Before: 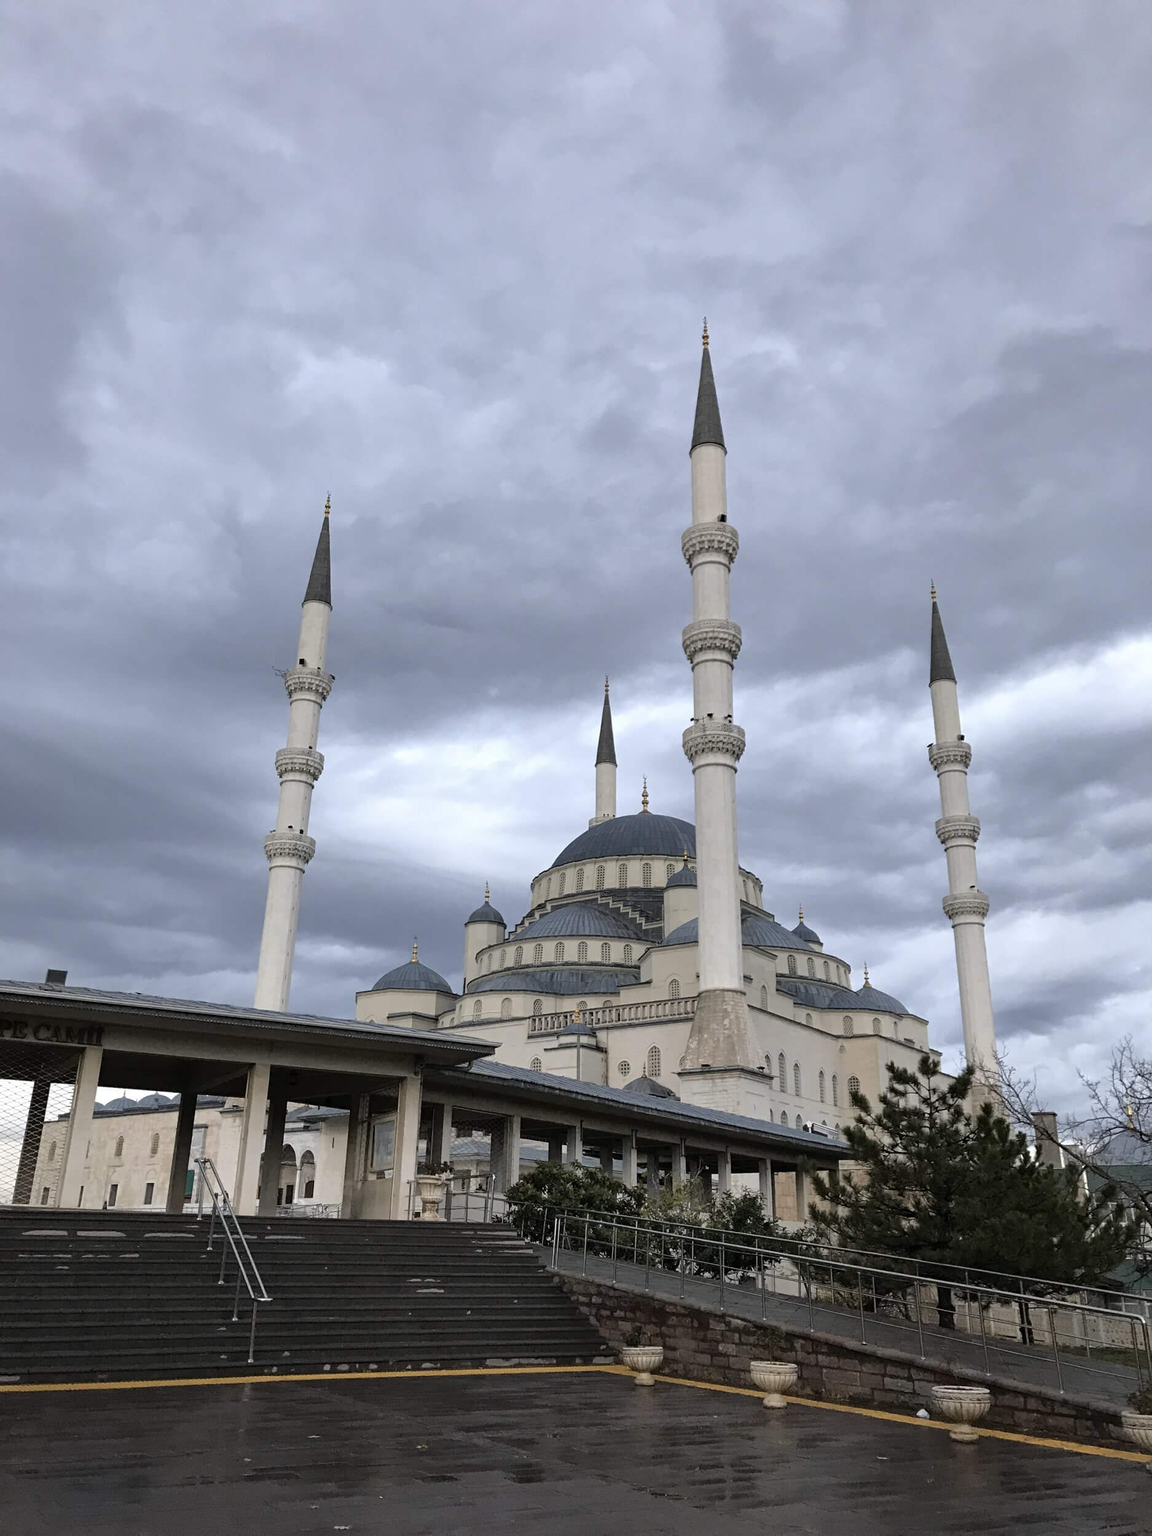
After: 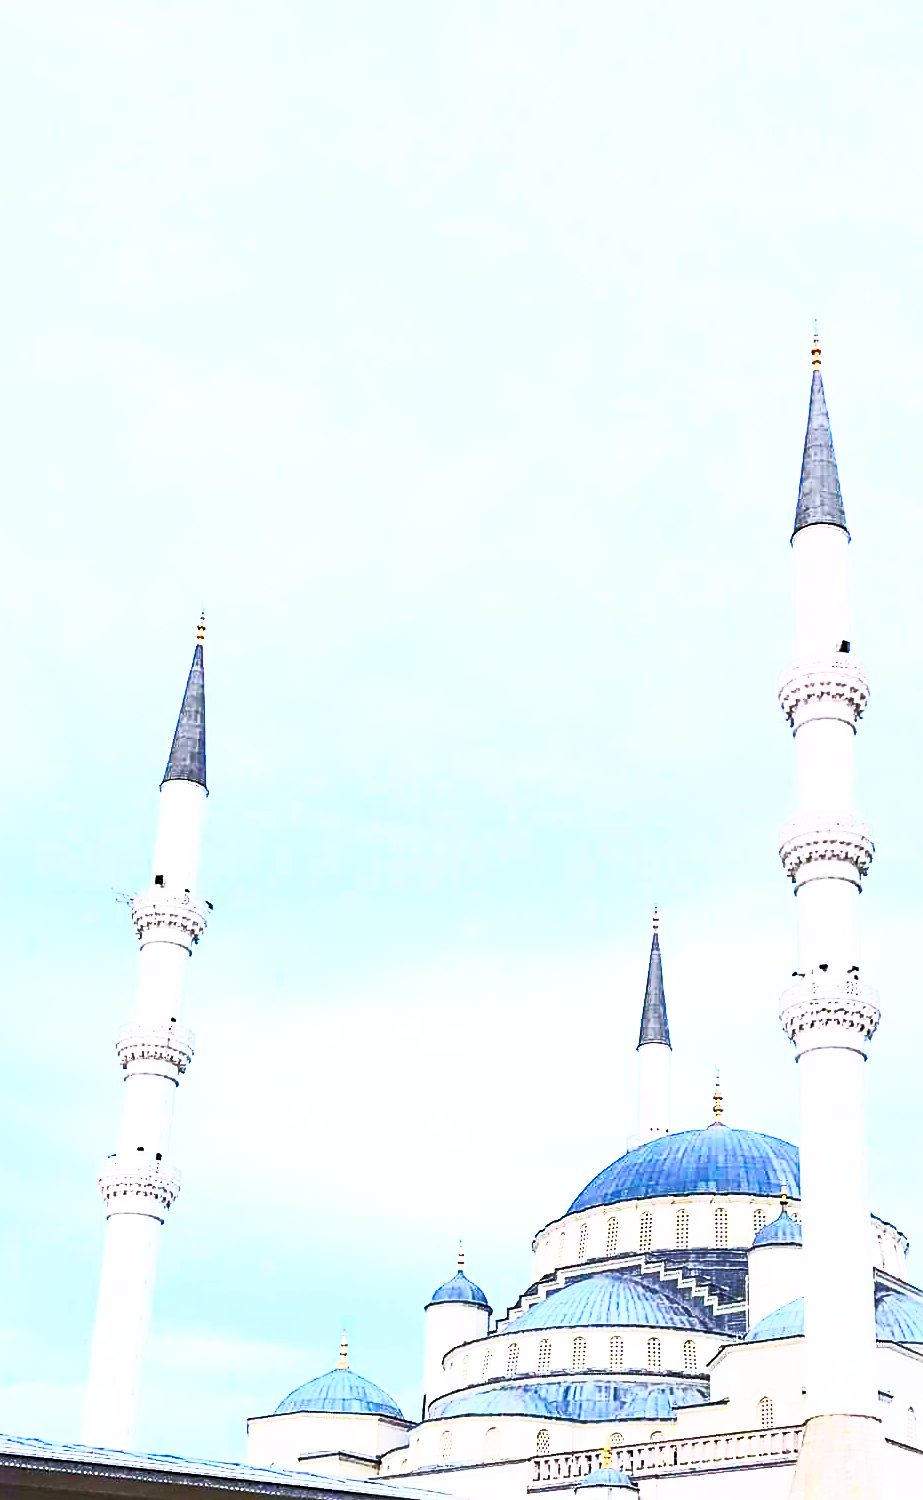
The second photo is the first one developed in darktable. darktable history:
color calibration: illuminant as shot in camera, x 0.358, y 0.373, temperature 4628.91 K
base curve: curves: ch0 [(0, 0) (0.026, 0.03) (0.109, 0.232) (0.351, 0.748) (0.669, 0.968) (1, 1)], preserve colors none
color balance rgb: global offset › hue 172.27°, perceptual saturation grading › global saturation 20%, perceptual saturation grading › highlights -50.096%, perceptual saturation grading › shadows 31.179%, contrast -10.181%
crop: left 17.713%, top 7.888%, right 33.014%, bottom 32.108%
contrast brightness saturation: contrast 0.989, brightness 0.986, saturation 0.998
color zones: curves: ch1 [(0, 0.523) (0.143, 0.545) (0.286, 0.52) (0.429, 0.506) (0.571, 0.503) (0.714, 0.503) (0.857, 0.508) (1, 0.523)]
sharpen: on, module defaults
